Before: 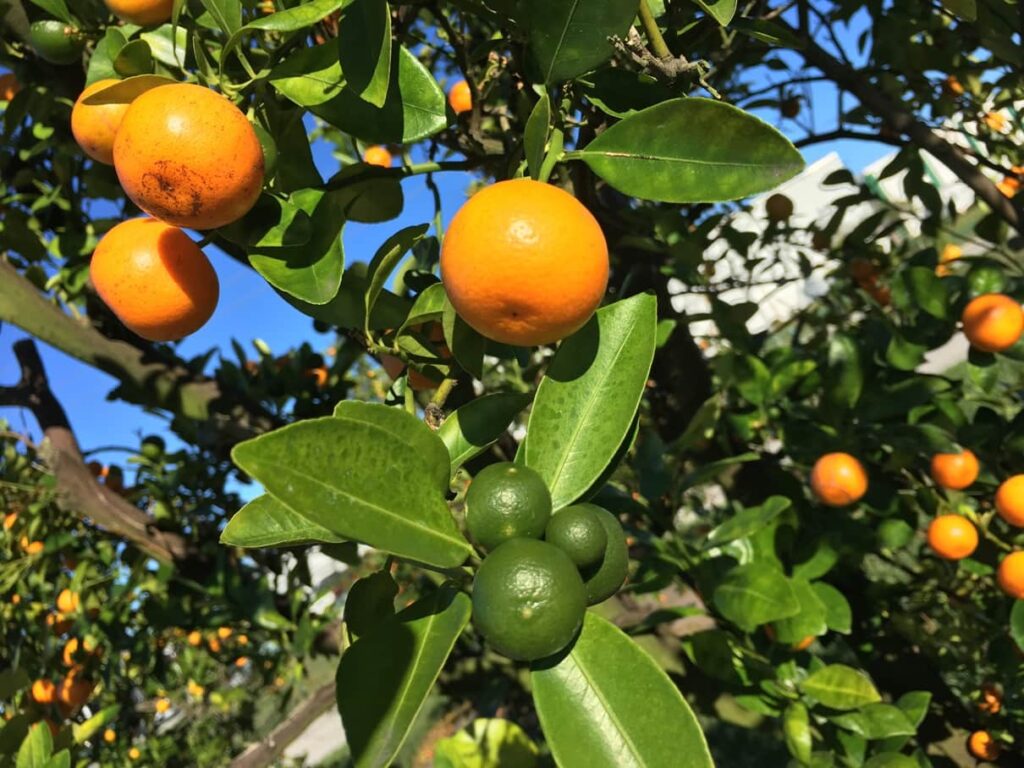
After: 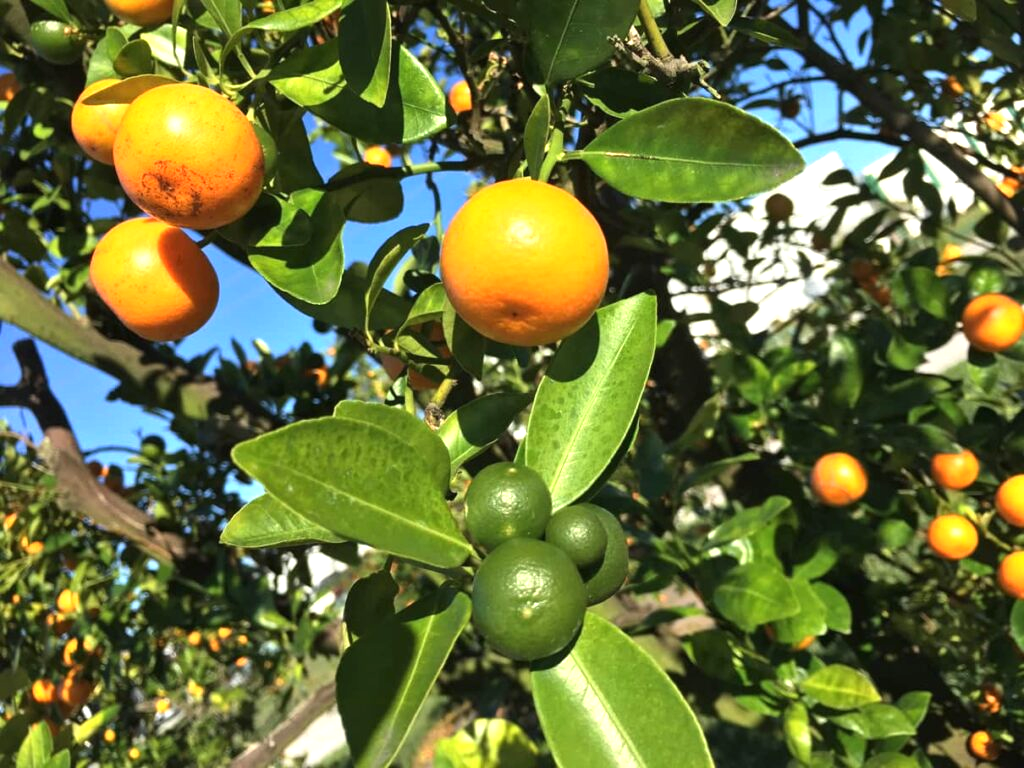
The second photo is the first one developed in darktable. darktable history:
exposure: black level correction 0, exposure 0.698 EV, compensate highlight preservation false
levels: levels [0, 0.51, 1]
